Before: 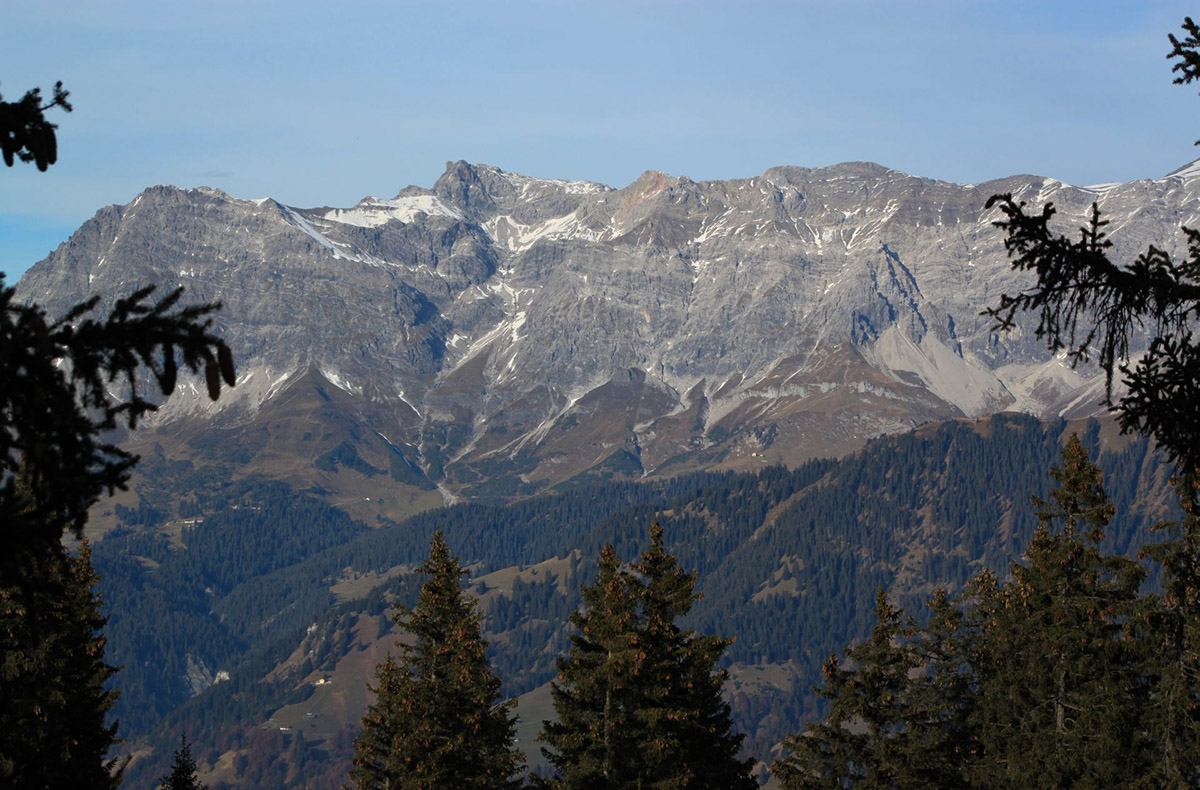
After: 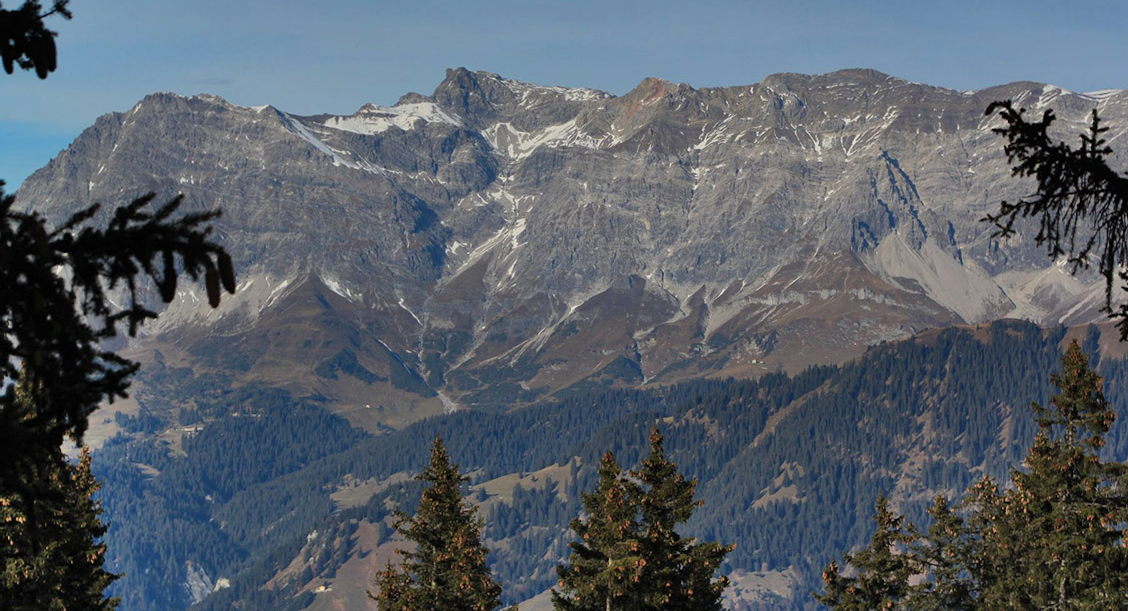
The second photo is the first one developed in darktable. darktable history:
crop and rotate: angle 0.05°, top 11.746%, right 5.809%, bottom 10.693%
shadows and highlights: shadows 81.83, white point adjustment -9.2, highlights -61.35, soften with gaussian
